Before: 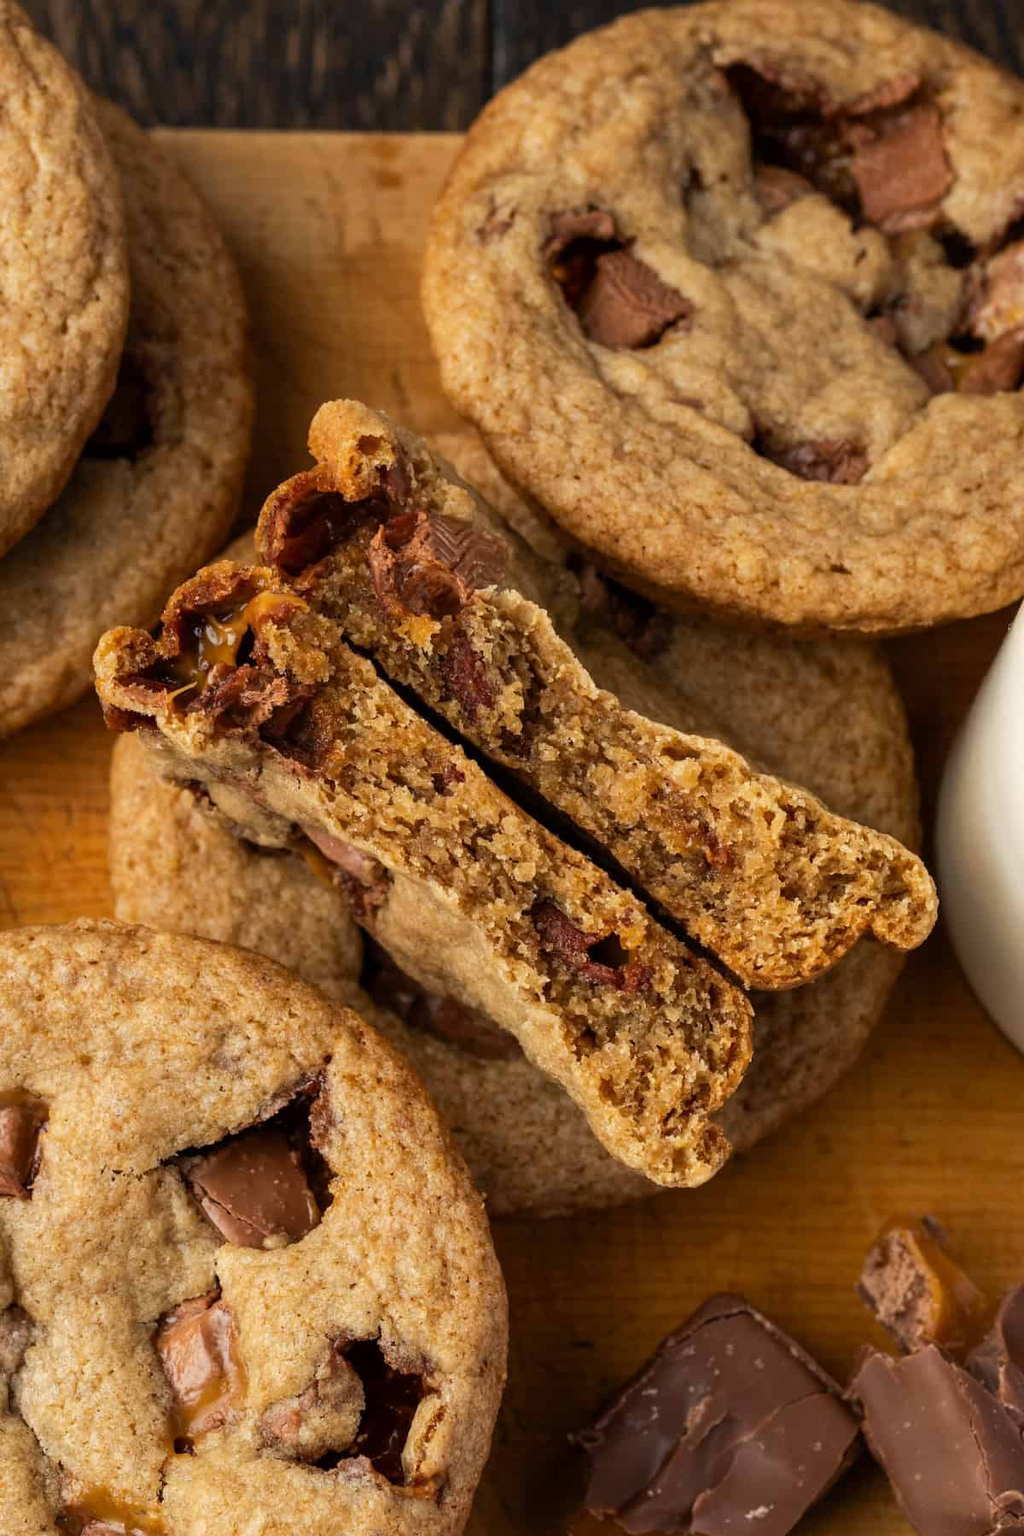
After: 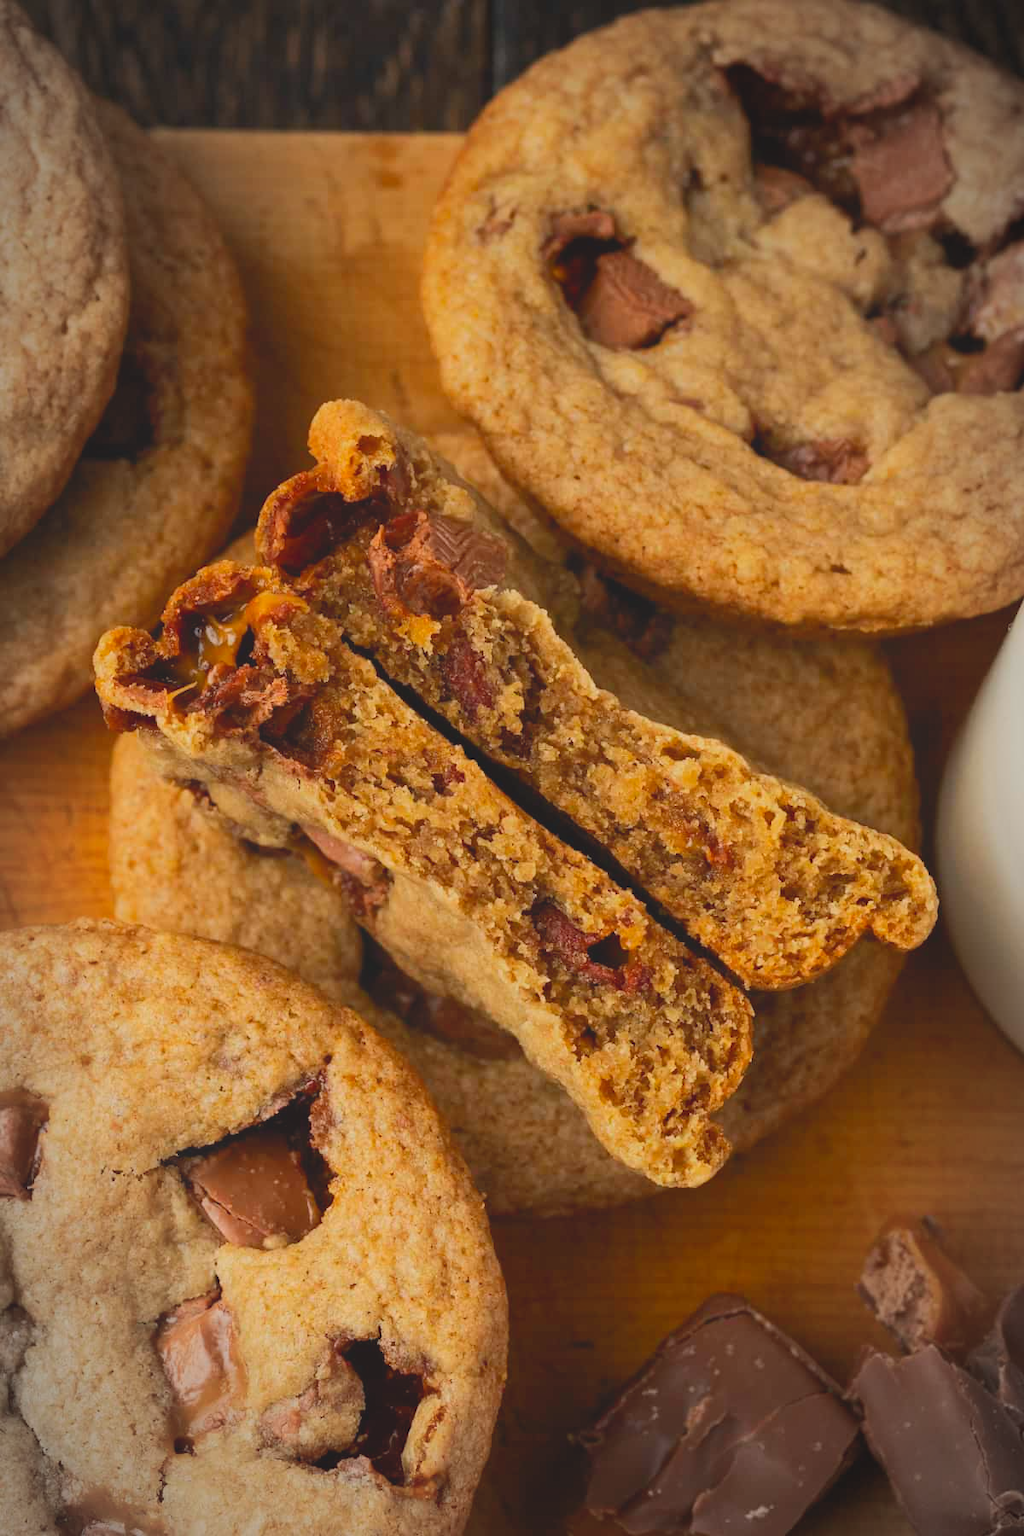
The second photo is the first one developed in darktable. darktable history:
vignetting: automatic ratio true
base curve: curves: ch0 [(0, 0) (0.74, 0.67) (1, 1)]
local contrast: detail 69%
contrast brightness saturation: contrast 0.2, brightness 0.16, saturation 0.22
